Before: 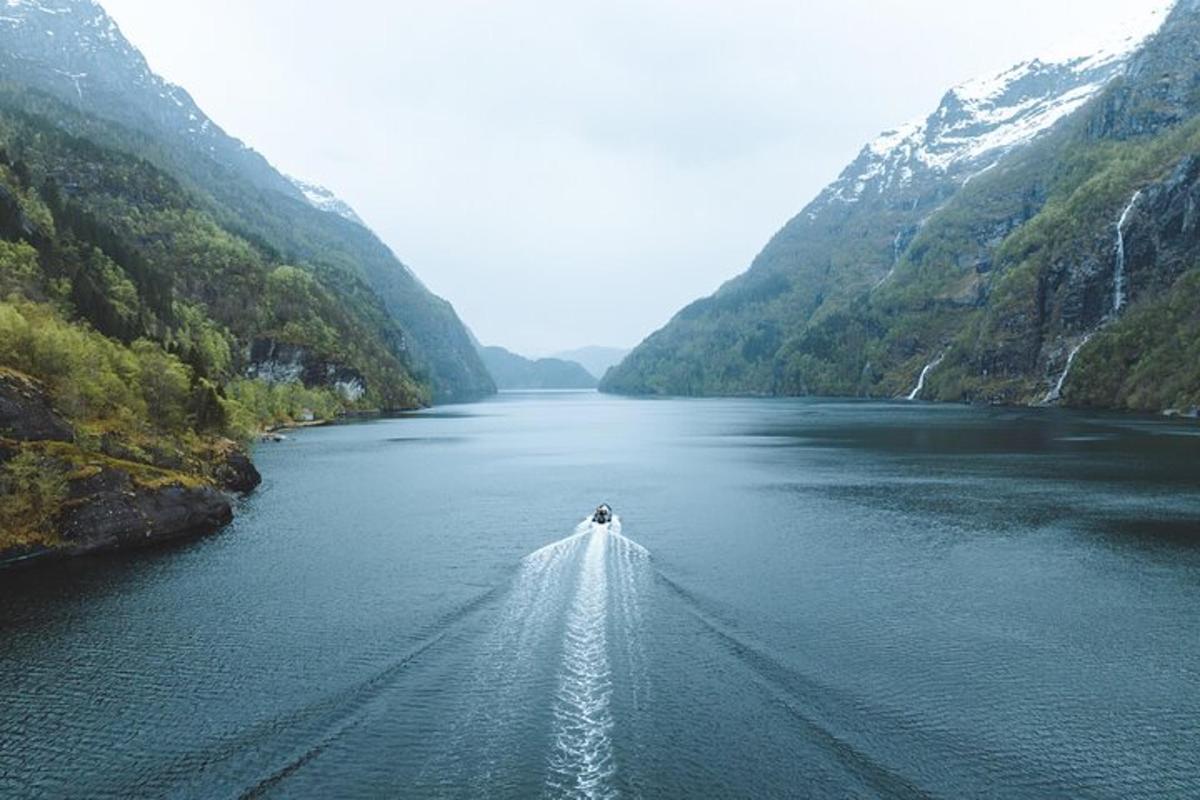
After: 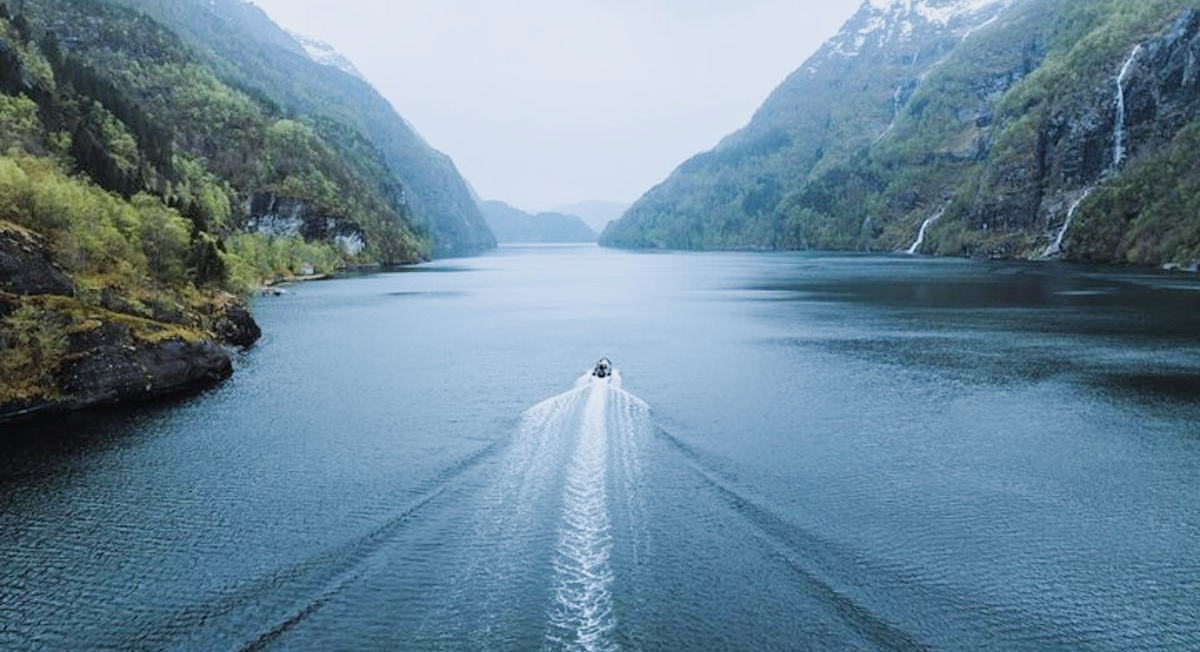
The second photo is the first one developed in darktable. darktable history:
tone equalizer: -8 EV -0.404 EV, -7 EV -0.365 EV, -6 EV -0.301 EV, -5 EV -0.213 EV, -3 EV 0.255 EV, -2 EV 0.34 EV, -1 EV 0.363 EV, +0 EV 0.404 EV
crop and rotate: top 18.443%
filmic rgb: black relative exposure -7.65 EV, white relative exposure 3.99 EV, hardness 4.02, contrast 1.1, highlights saturation mix -30.95%, iterations of high-quality reconstruction 0
color calibration: illuminant as shot in camera, x 0.358, y 0.373, temperature 4628.91 K
